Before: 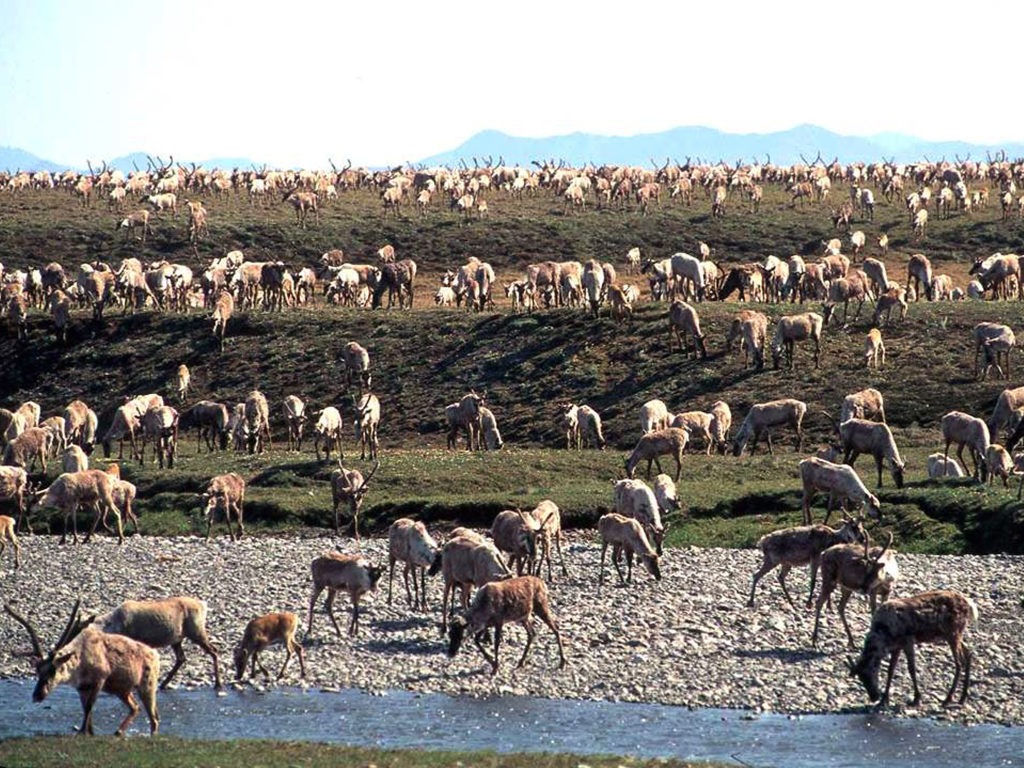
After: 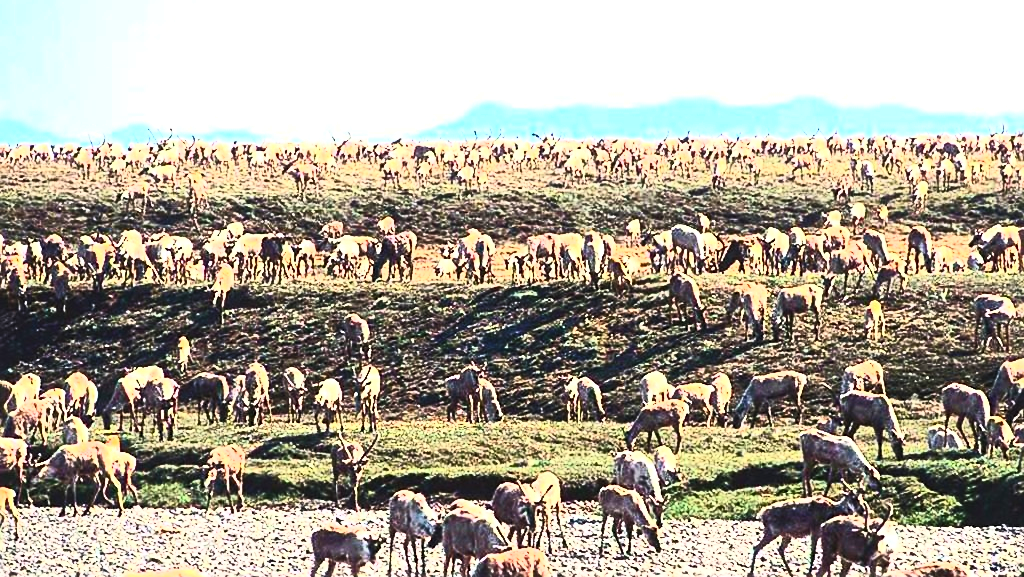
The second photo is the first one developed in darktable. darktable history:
contrast brightness saturation: contrast 0.83, brightness 0.585, saturation 0.607
crop: top 3.697%, bottom 21.054%
exposure: black level correction -0.005, exposure 0.622 EV, compensate highlight preservation false
sharpen: on, module defaults
